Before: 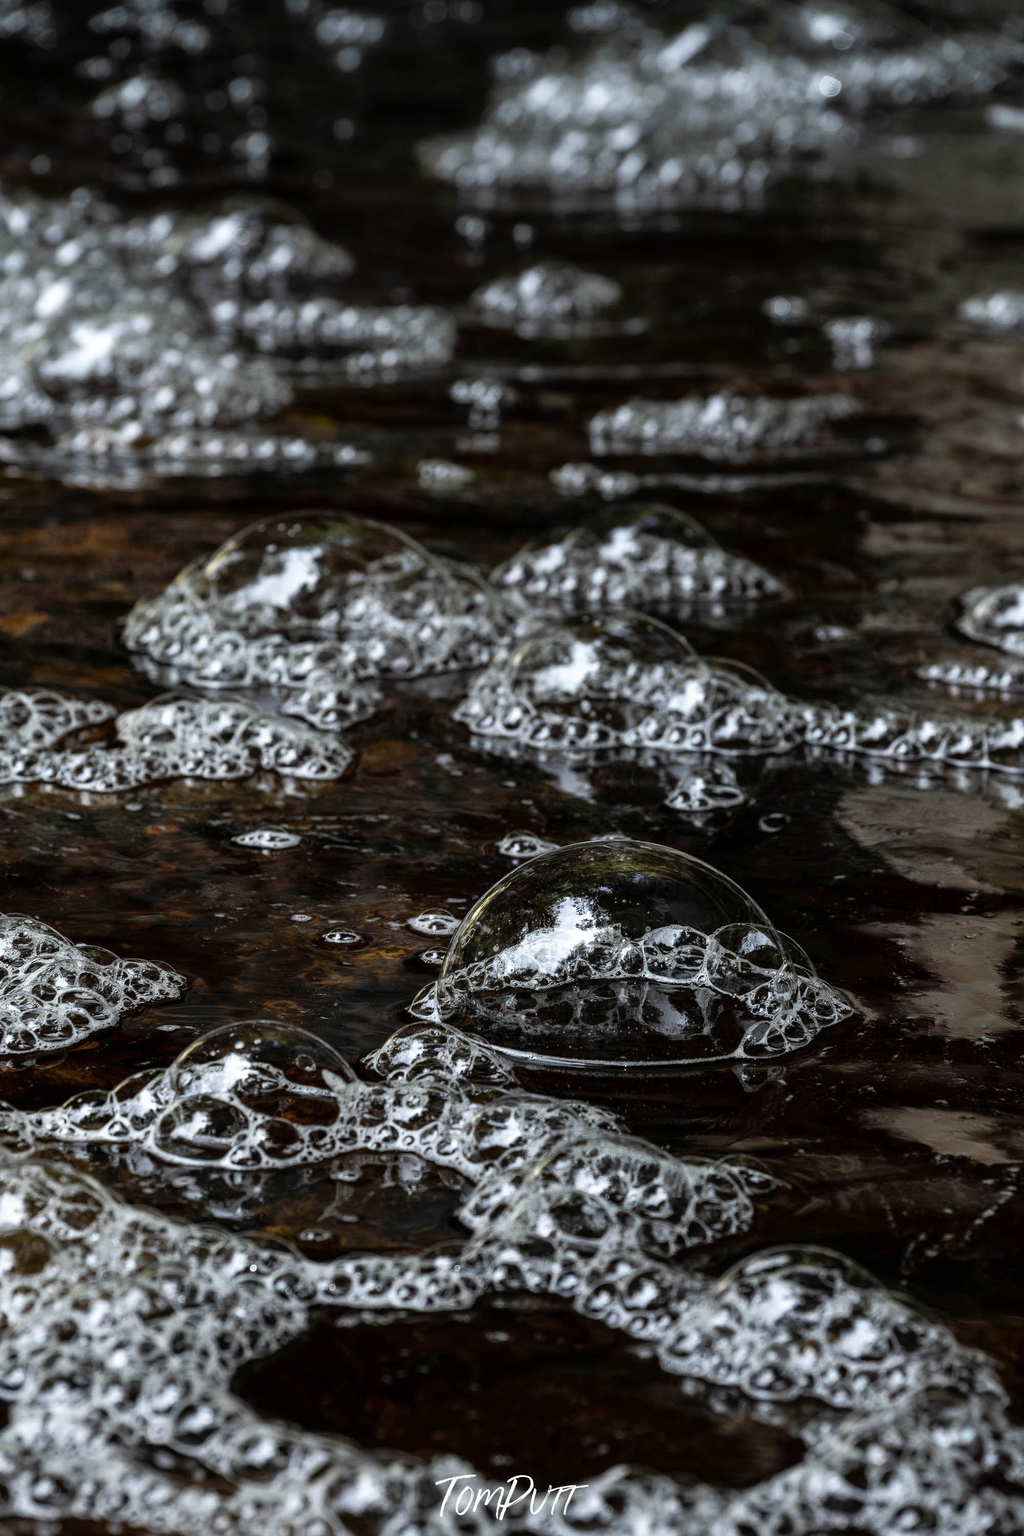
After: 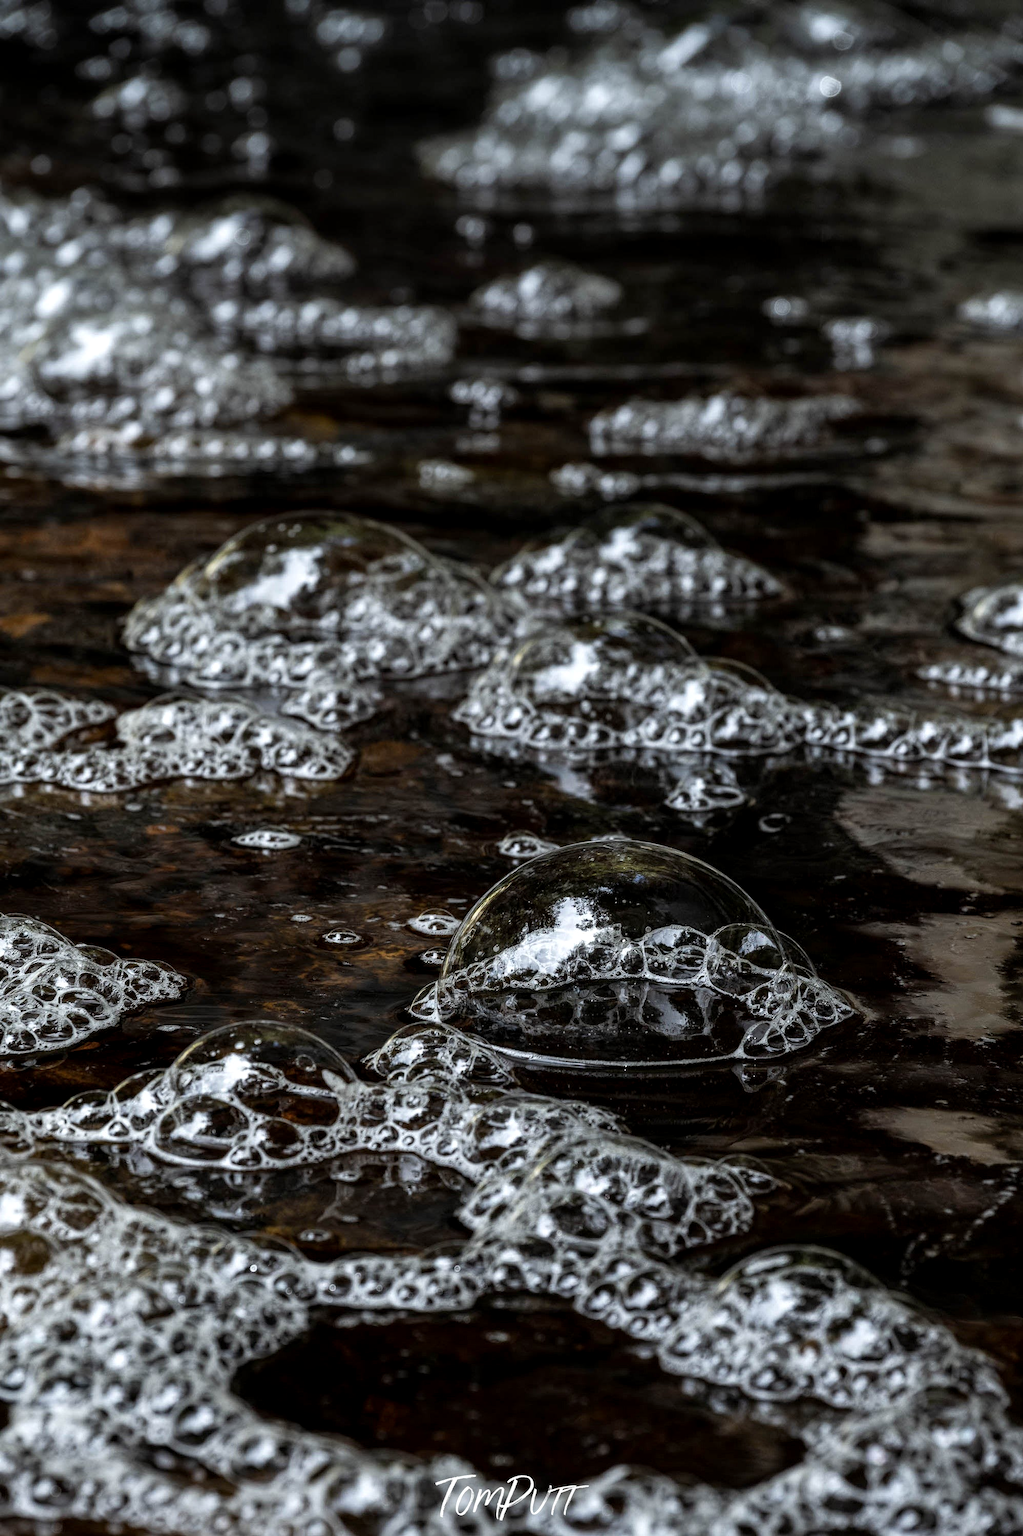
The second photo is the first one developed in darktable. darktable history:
local contrast: highlights 101%, shadows 102%, detail 120%, midtone range 0.2
